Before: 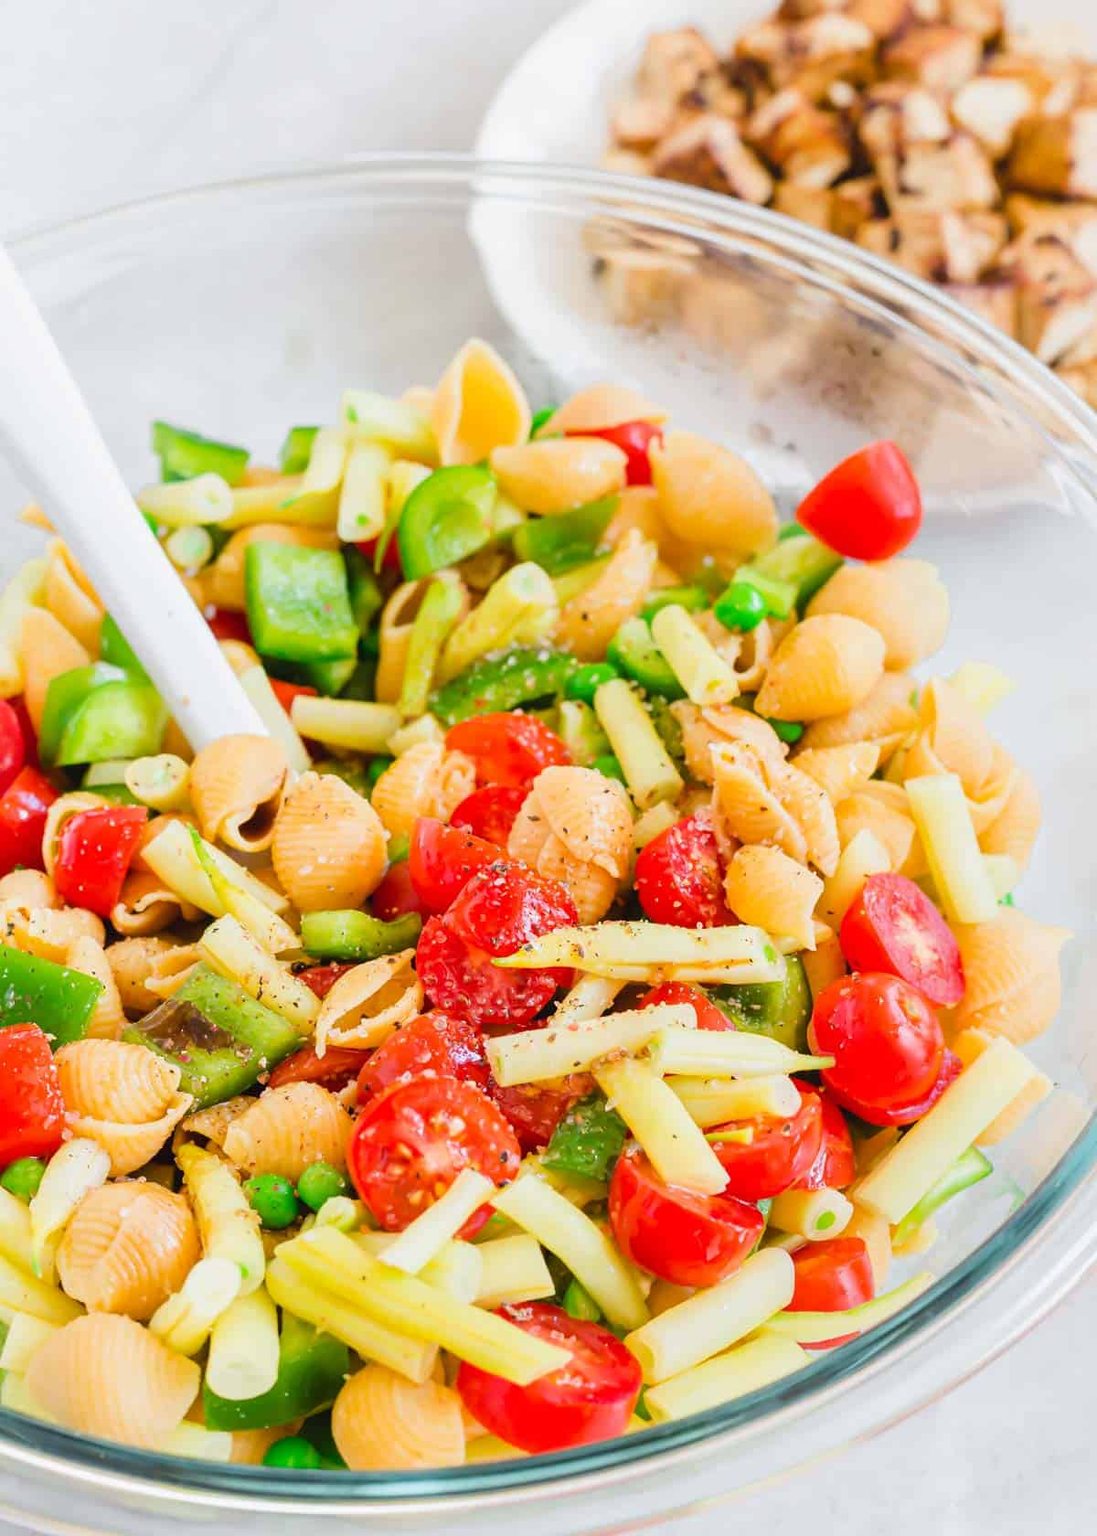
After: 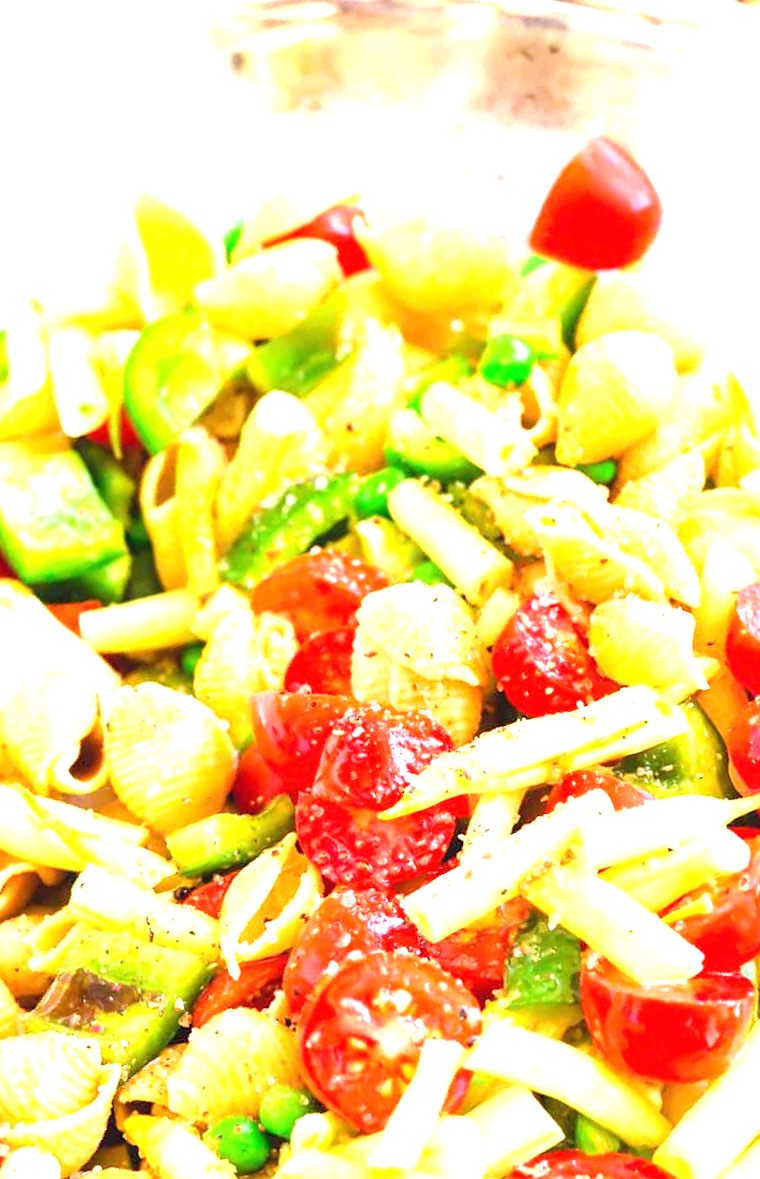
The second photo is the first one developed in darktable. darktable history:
crop and rotate: angle 19.41°, left 6.93%, right 3.854%, bottom 1.099%
exposure: black level correction 0, exposure 1.388 EV, compensate exposure bias true, compensate highlight preservation false
